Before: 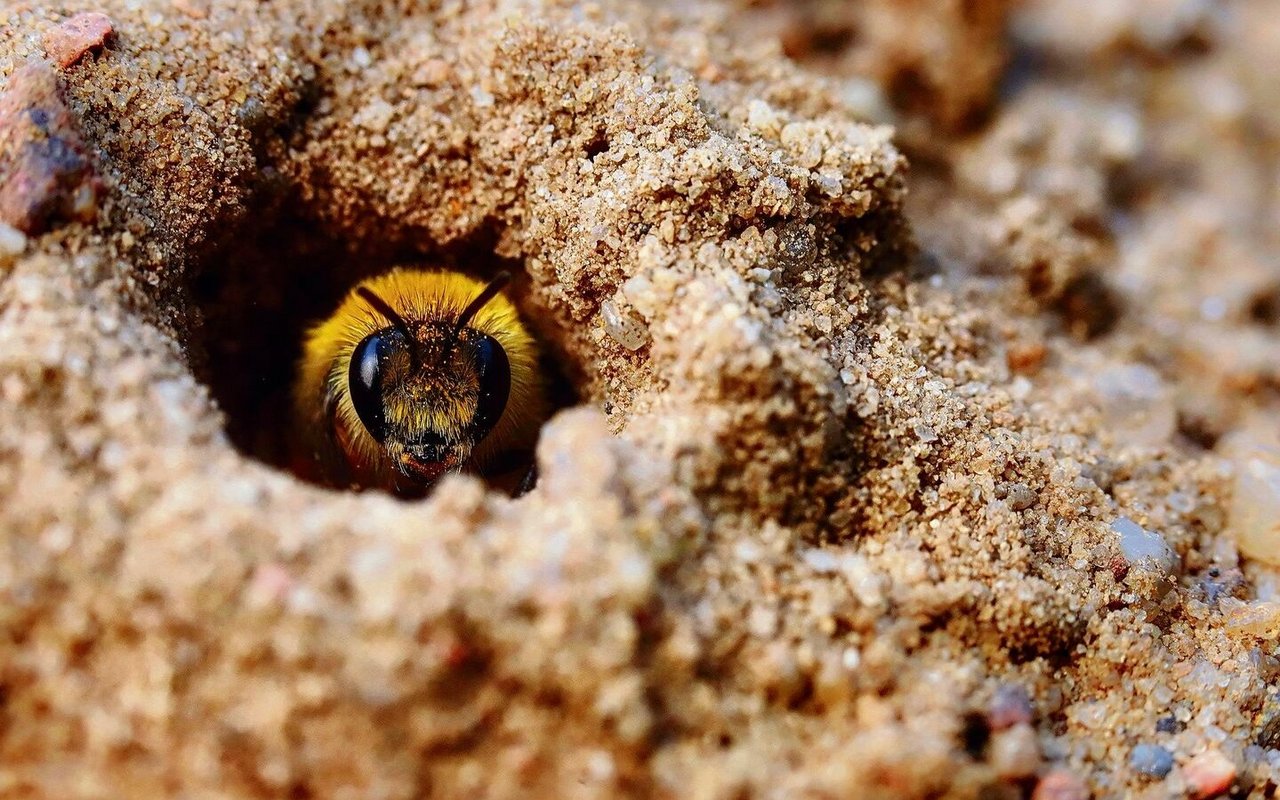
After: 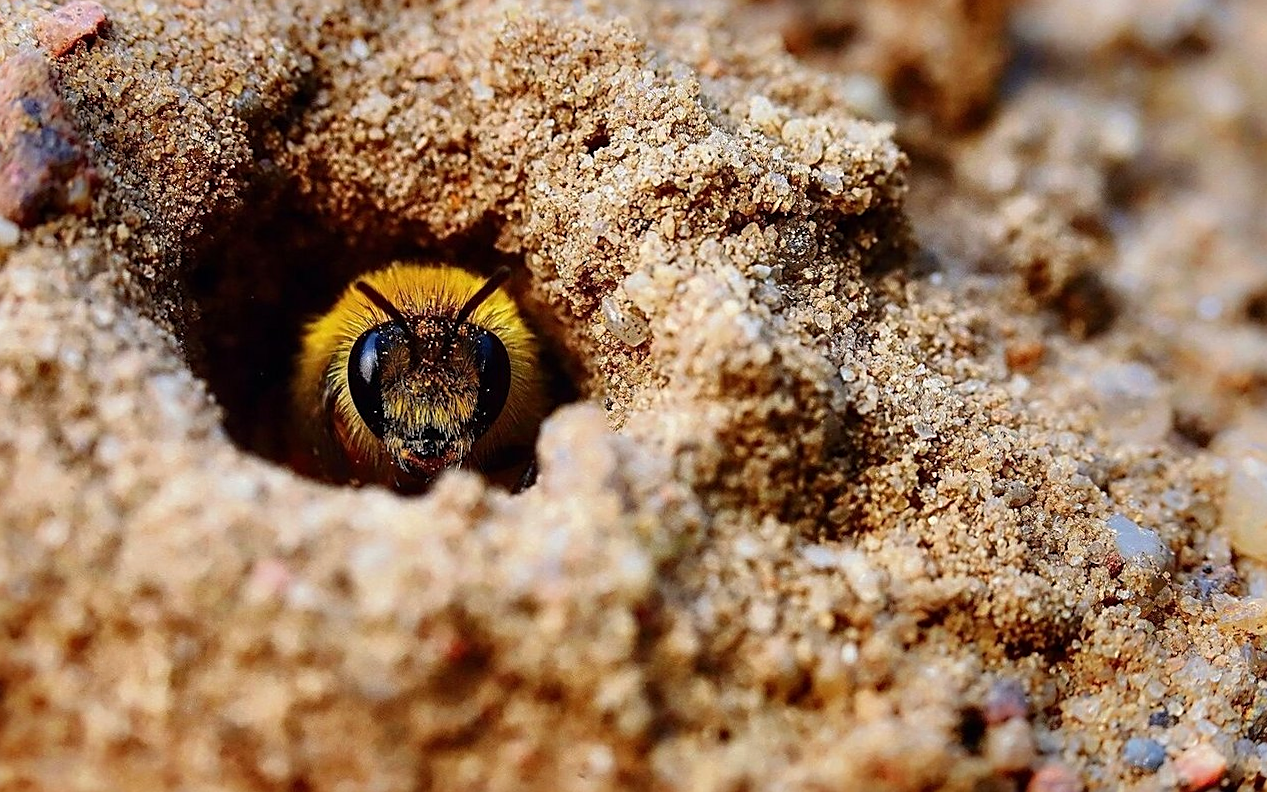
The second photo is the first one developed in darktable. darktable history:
rotate and perspective: rotation 0.174°, lens shift (vertical) 0.013, lens shift (horizontal) 0.019, shear 0.001, automatic cropping original format, crop left 0.007, crop right 0.991, crop top 0.016, crop bottom 0.997
sharpen: on, module defaults
exposure: exposure -0.04 EV, compensate highlight preservation false
